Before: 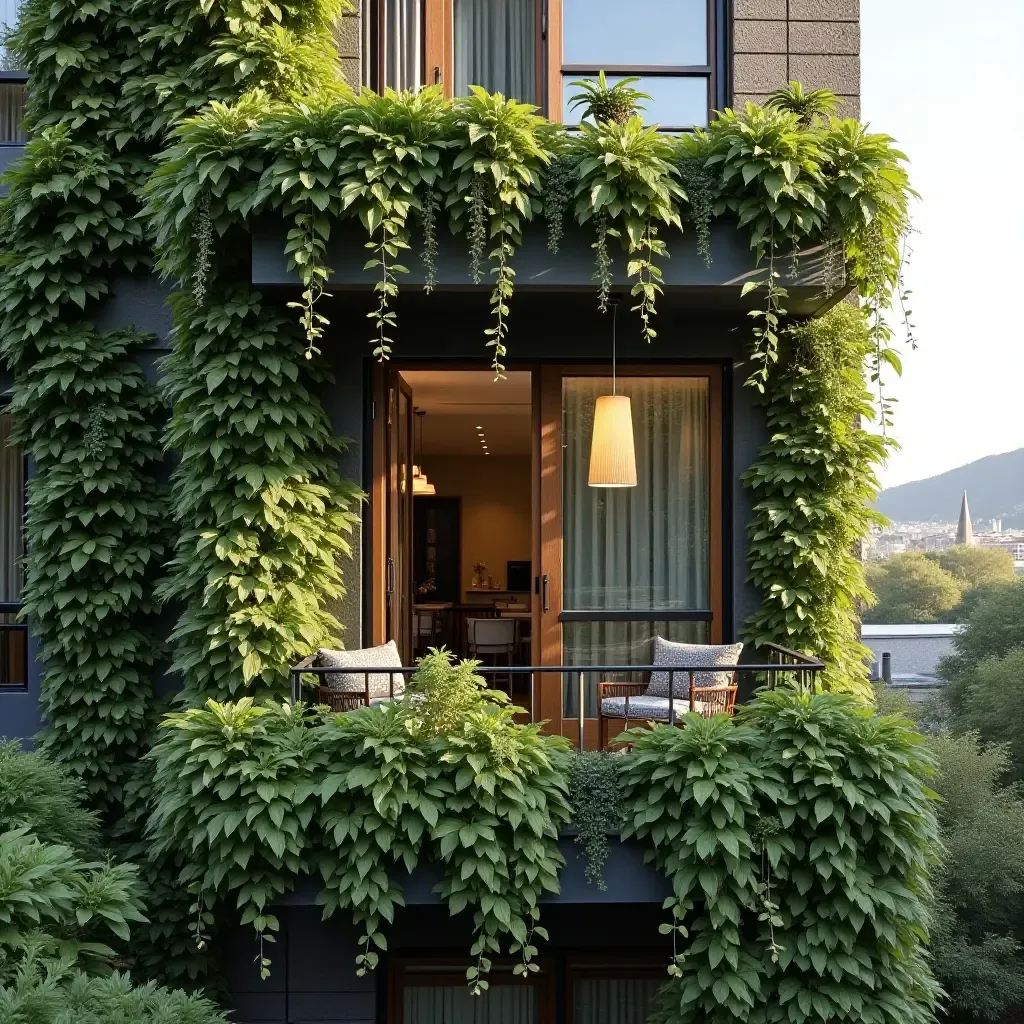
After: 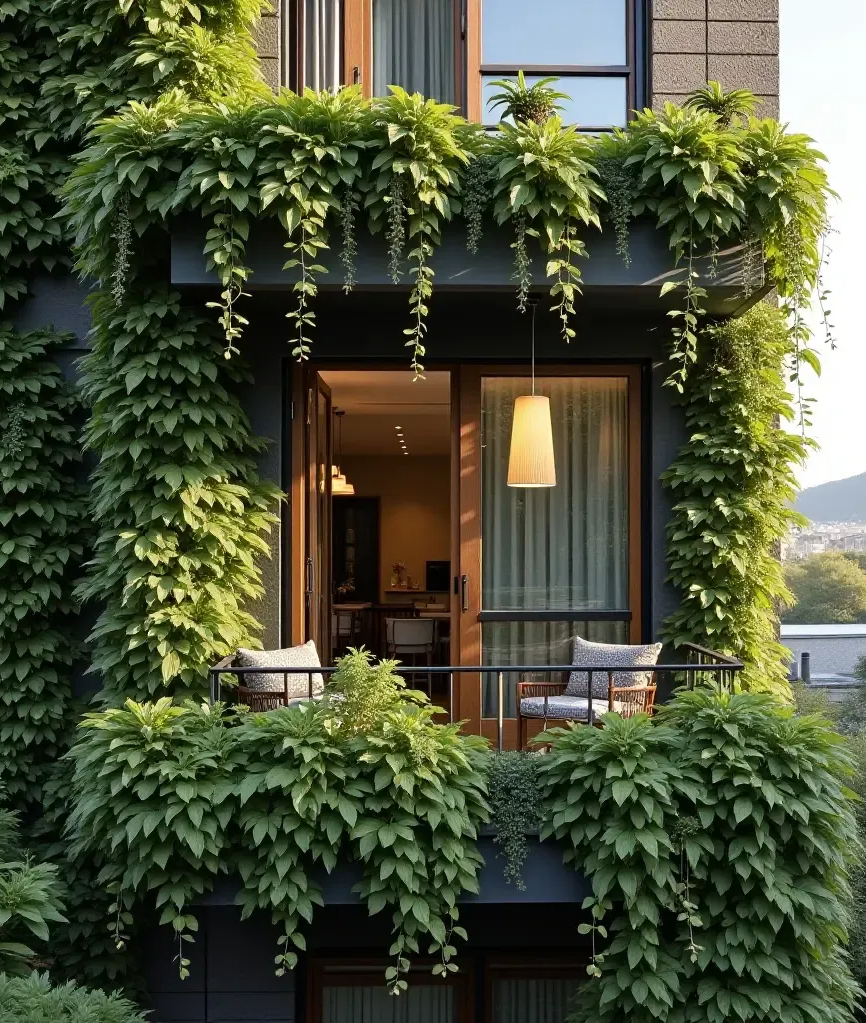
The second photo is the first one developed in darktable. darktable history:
crop: left 7.976%, right 7.429%
